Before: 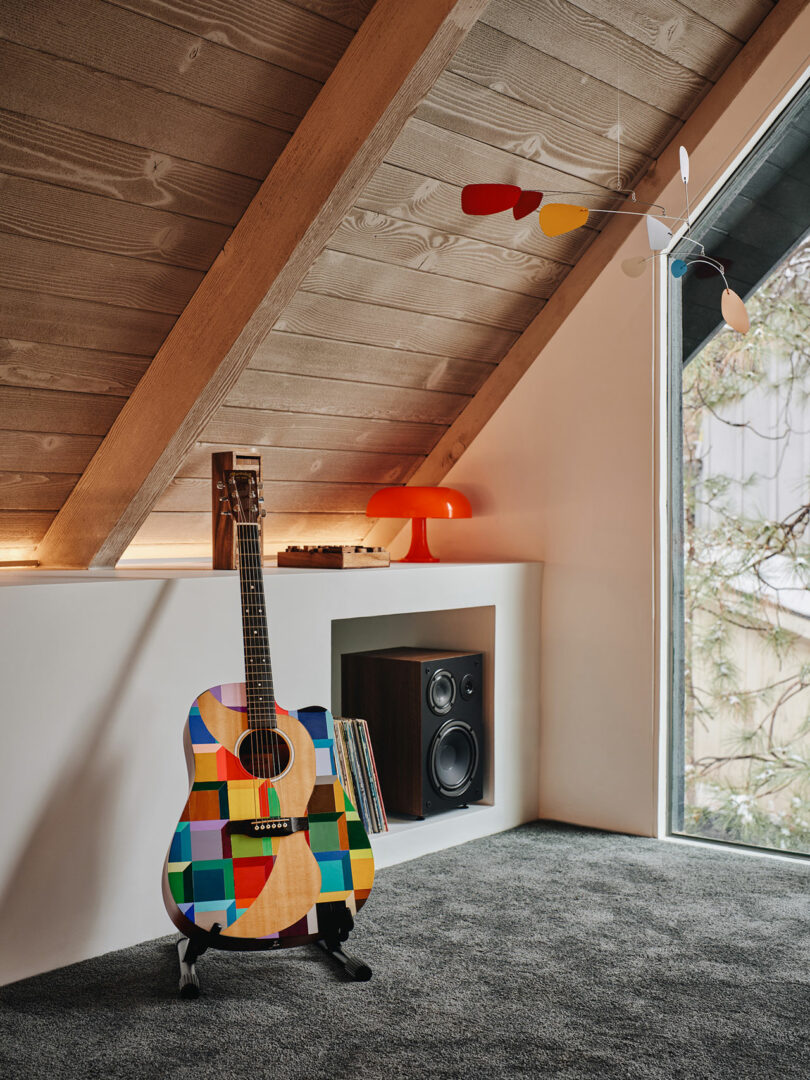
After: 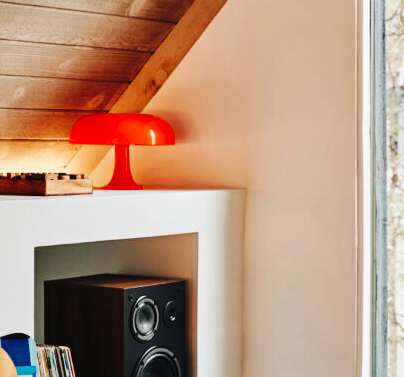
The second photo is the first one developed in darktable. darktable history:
crop: left 36.785%, top 34.57%, right 13.222%, bottom 30.514%
base curve: curves: ch0 [(0, 0) (0.036, 0.025) (0.121, 0.166) (0.206, 0.329) (0.605, 0.79) (1, 1)], preserve colors none
